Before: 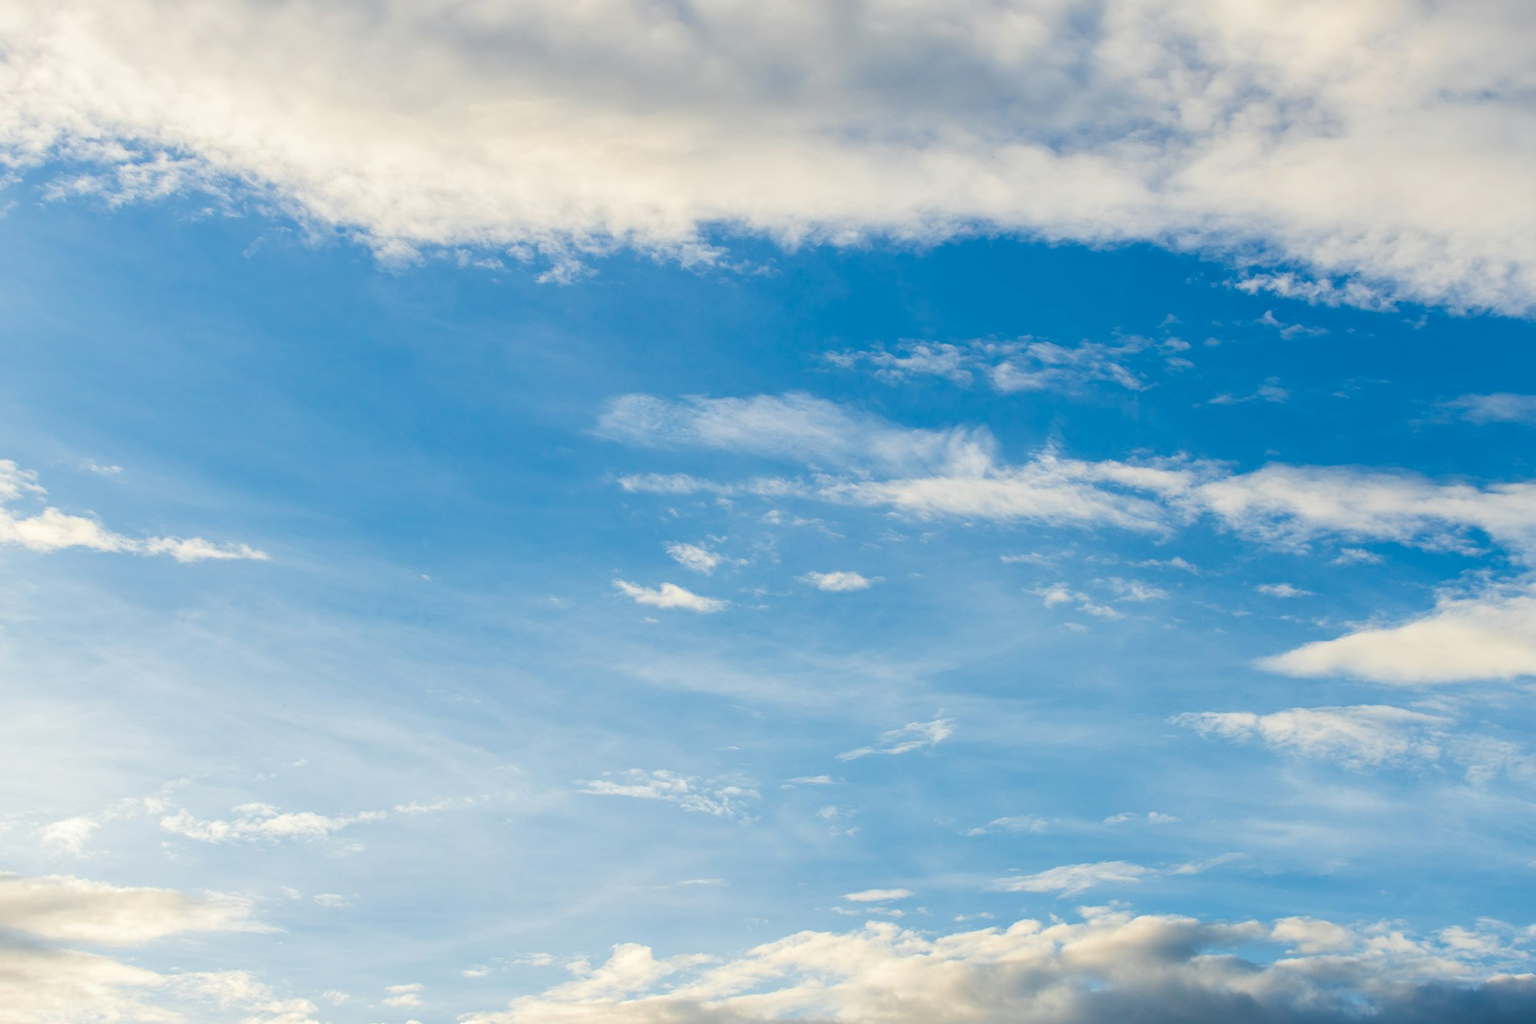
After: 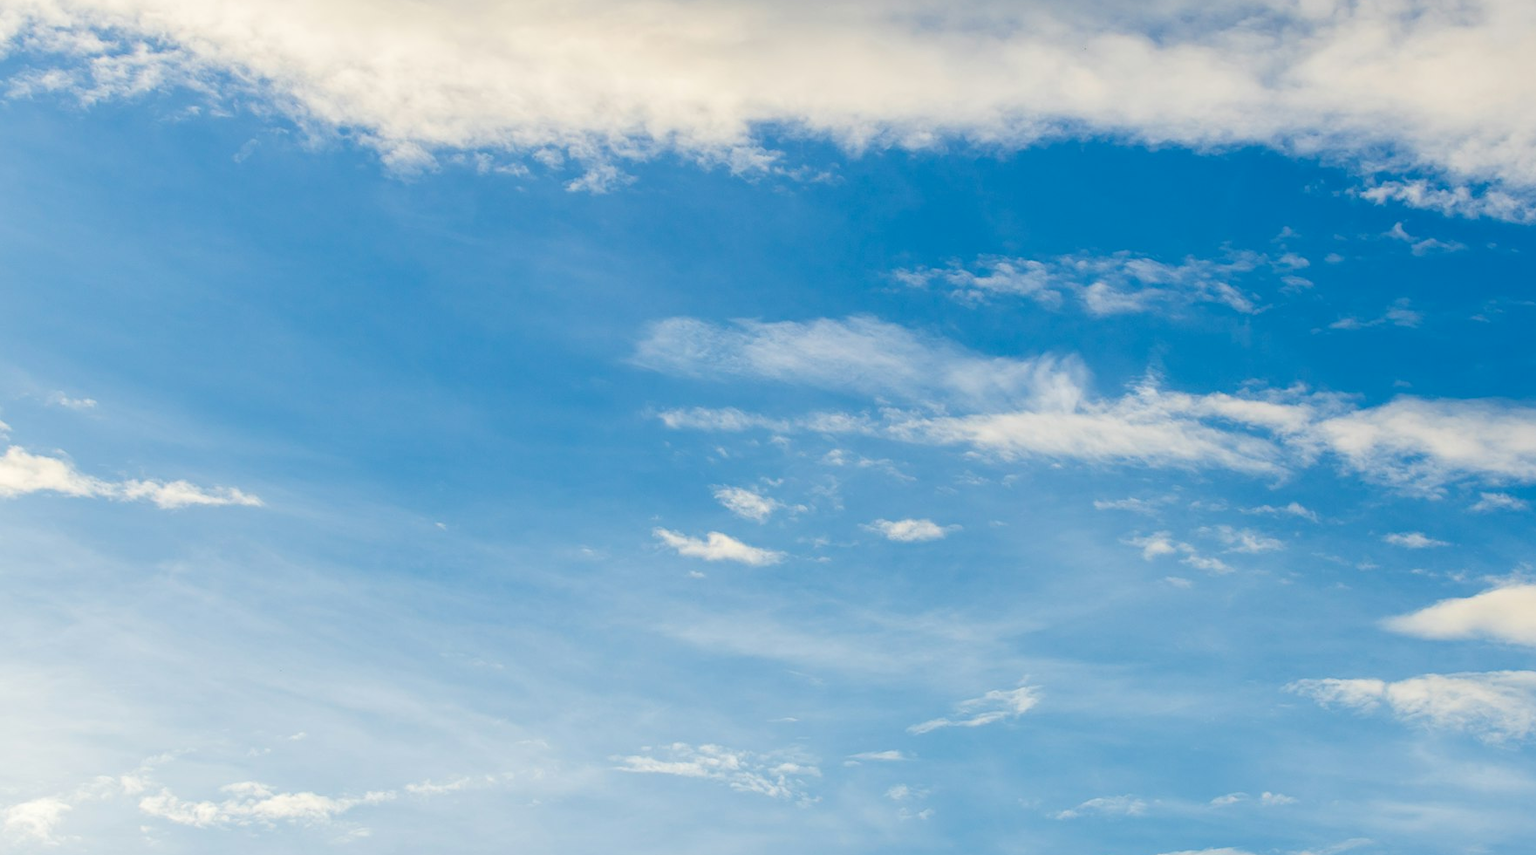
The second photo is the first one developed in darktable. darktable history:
crop and rotate: left 2.471%, top 11.19%, right 9.433%, bottom 15.205%
